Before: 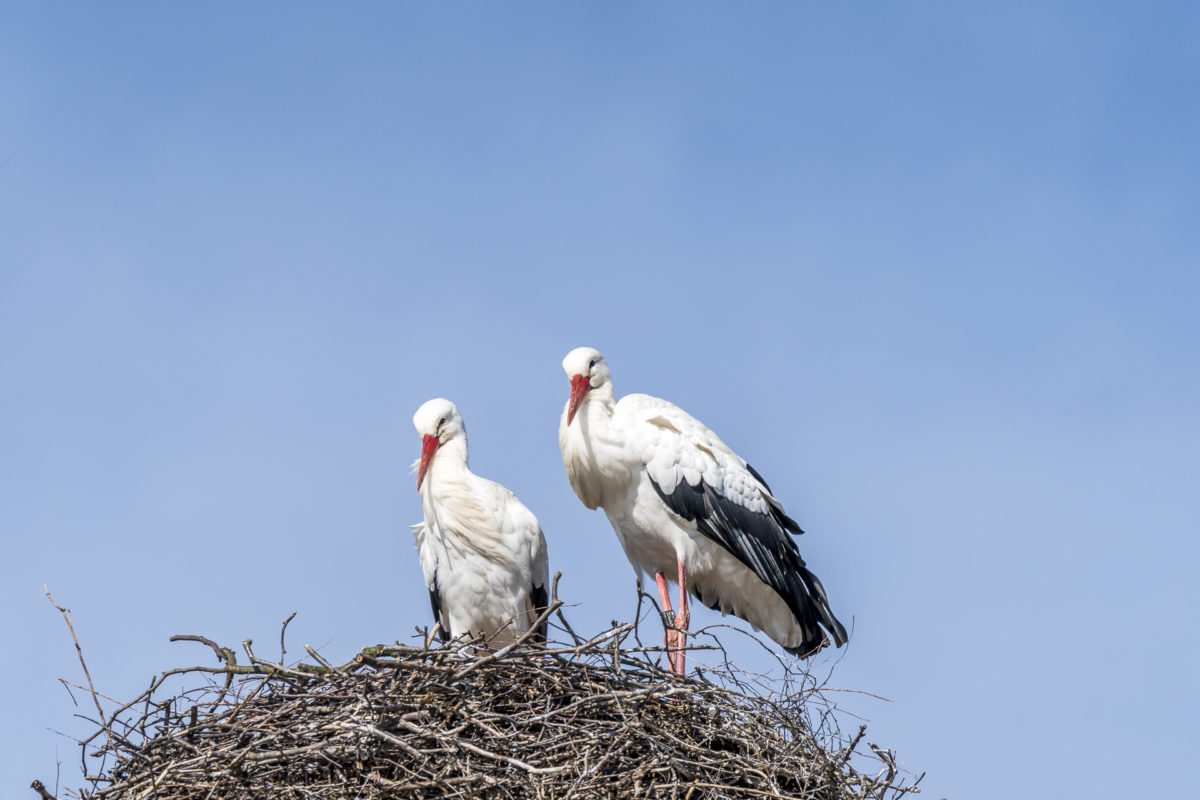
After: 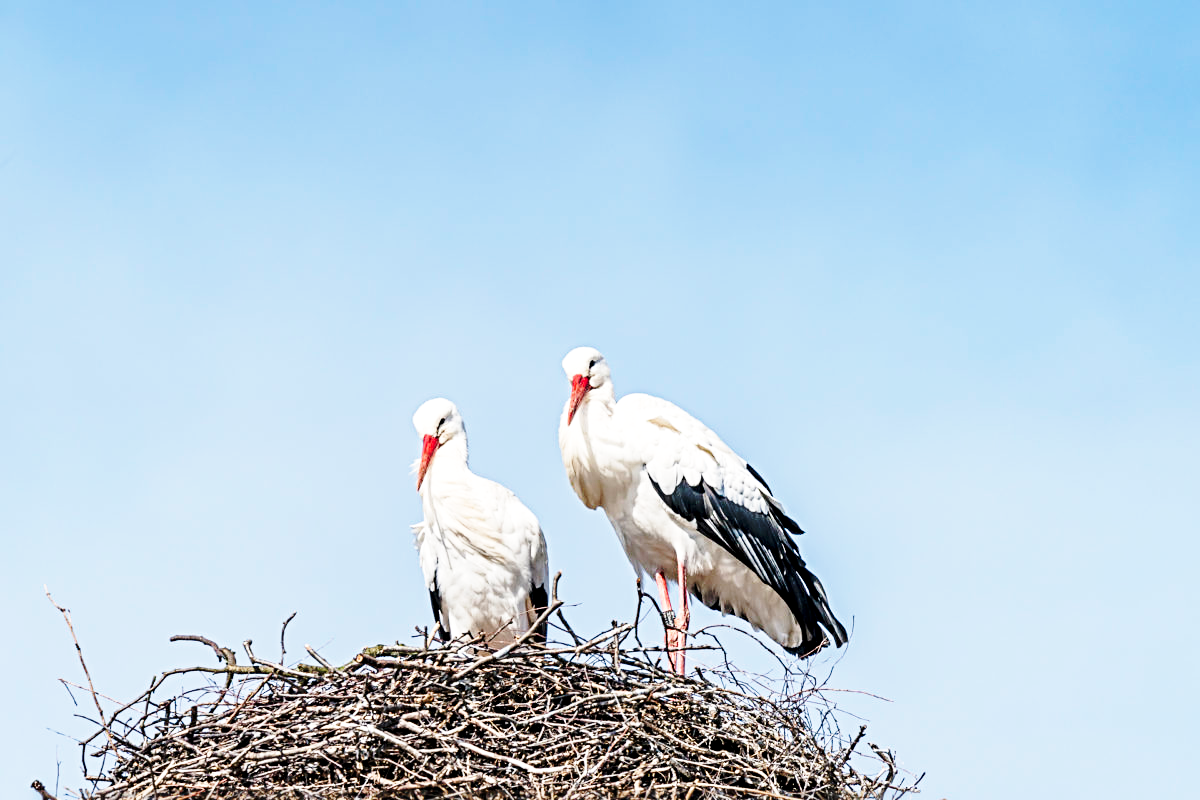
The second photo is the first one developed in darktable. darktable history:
sharpen: radius 3.977
base curve: curves: ch0 [(0, 0) (0.032, 0.037) (0.105, 0.228) (0.435, 0.76) (0.856, 0.983) (1, 1)], preserve colors none
color calibration: x 0.342, y 0.355, temperature 5151.26 K
